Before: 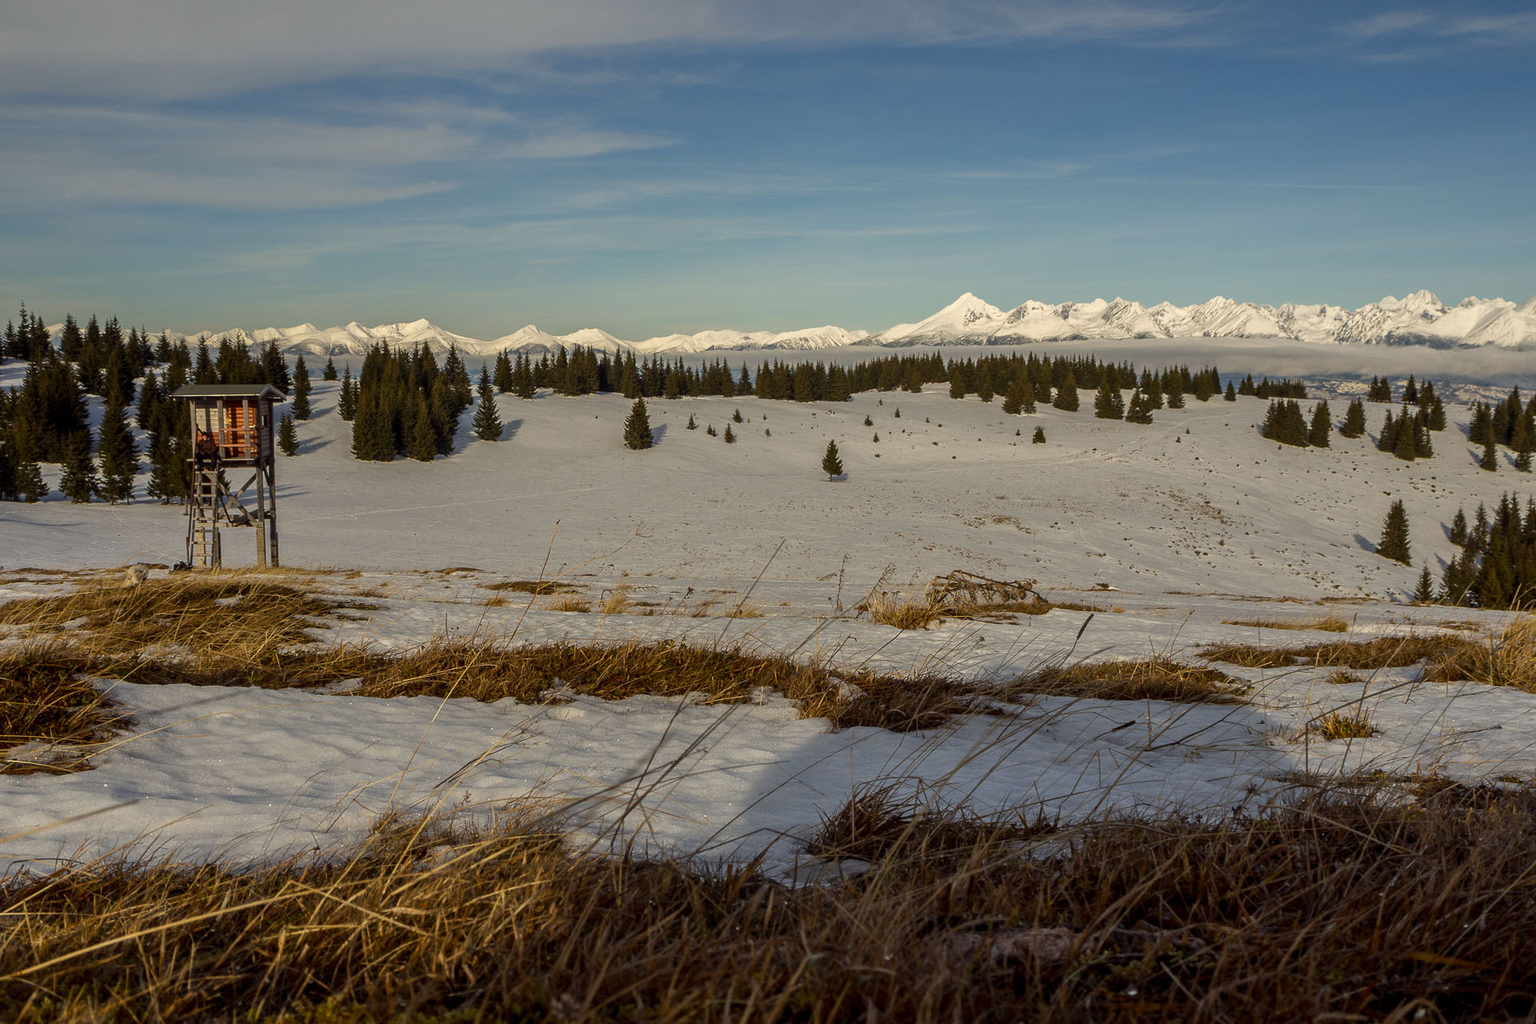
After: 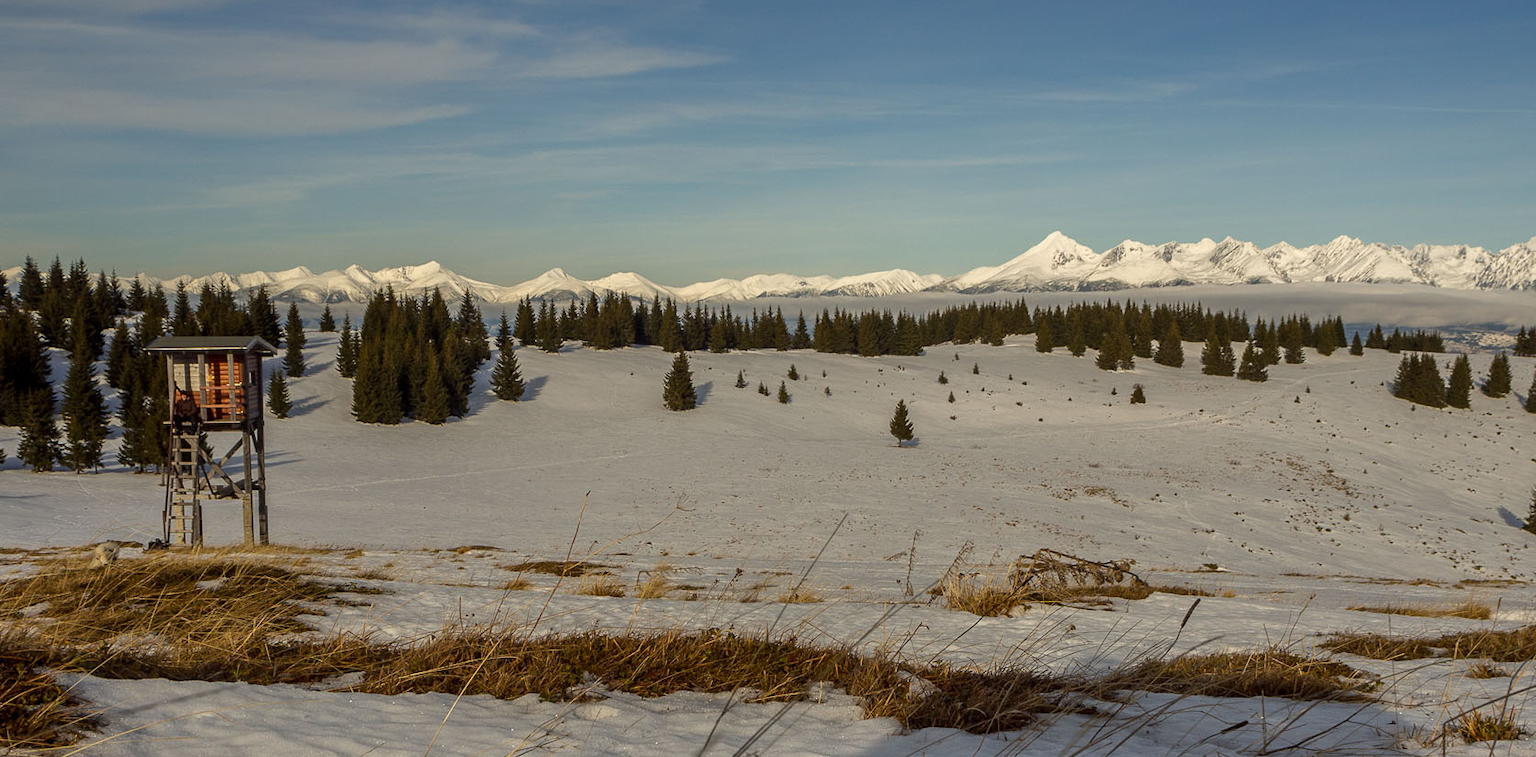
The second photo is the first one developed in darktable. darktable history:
crop: left 2.91%, top 8.88%, right 9.641%, bottom 26.4%
